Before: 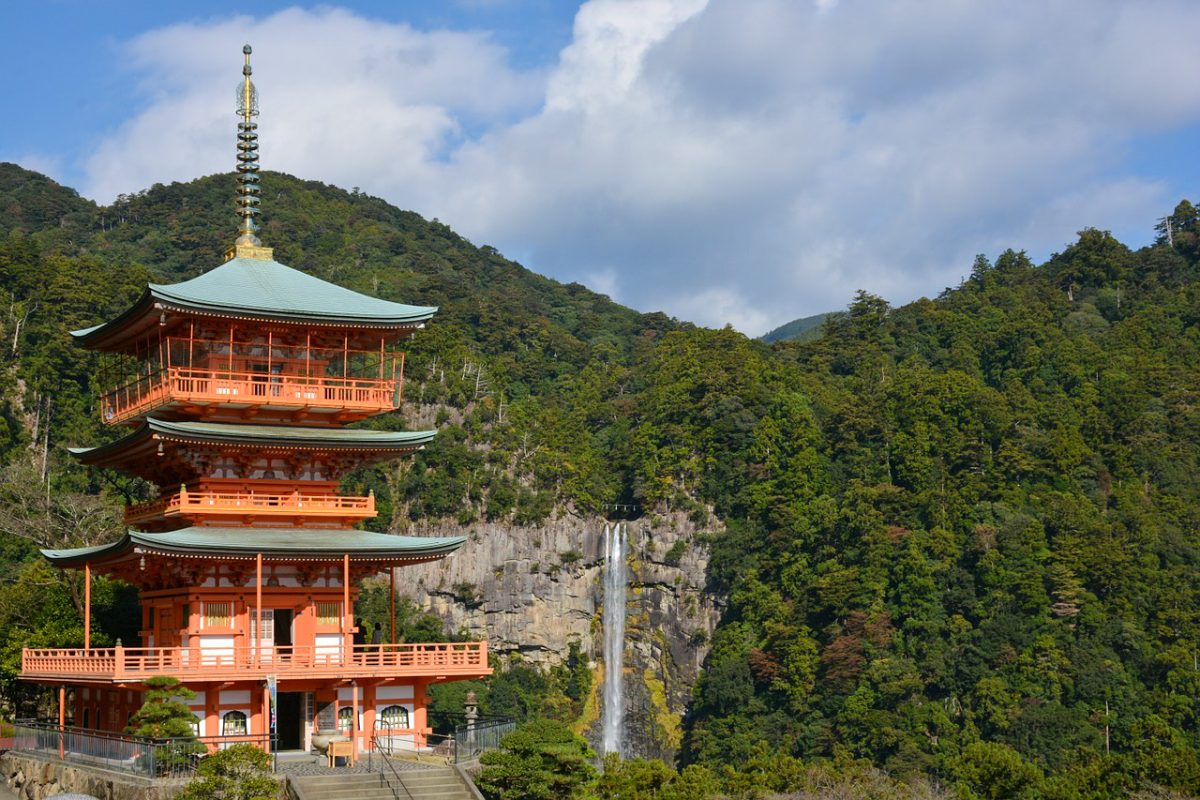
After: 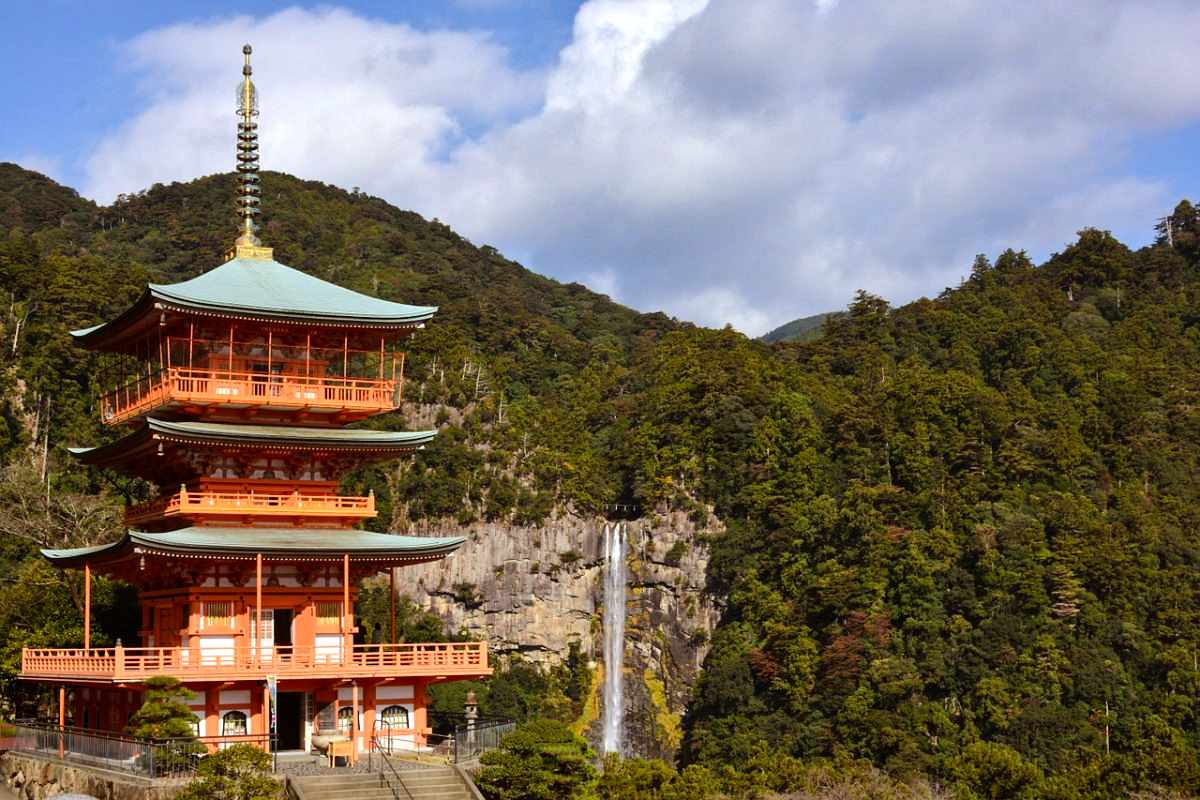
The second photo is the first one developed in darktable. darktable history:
rotate and perspective: automatic cropping original format, crop left 0, crop top 0
rgb levels: mode RGB, independent channels, levels [[0, 0.5, 1], [0, 0.521, 1], [0, 0.536, 1]]
shadows and highlights: shadows 32, highlights -32, soften with gaussian
exposure: compensate highlight preservation false
tone equalizer: -8 EV -0.417 EV, -7 EV -0.389 EV, -6 EV -0.333 EV, -5 EV -0.222 EV, -3 EV 0.222 EV, -2 EV 0.333 EV, -1 EV 0.389 EV, +0 EV 0.417 EV, edges refinement/feathering 500, mask exposure compensation -1.57 EV, preserve details no
